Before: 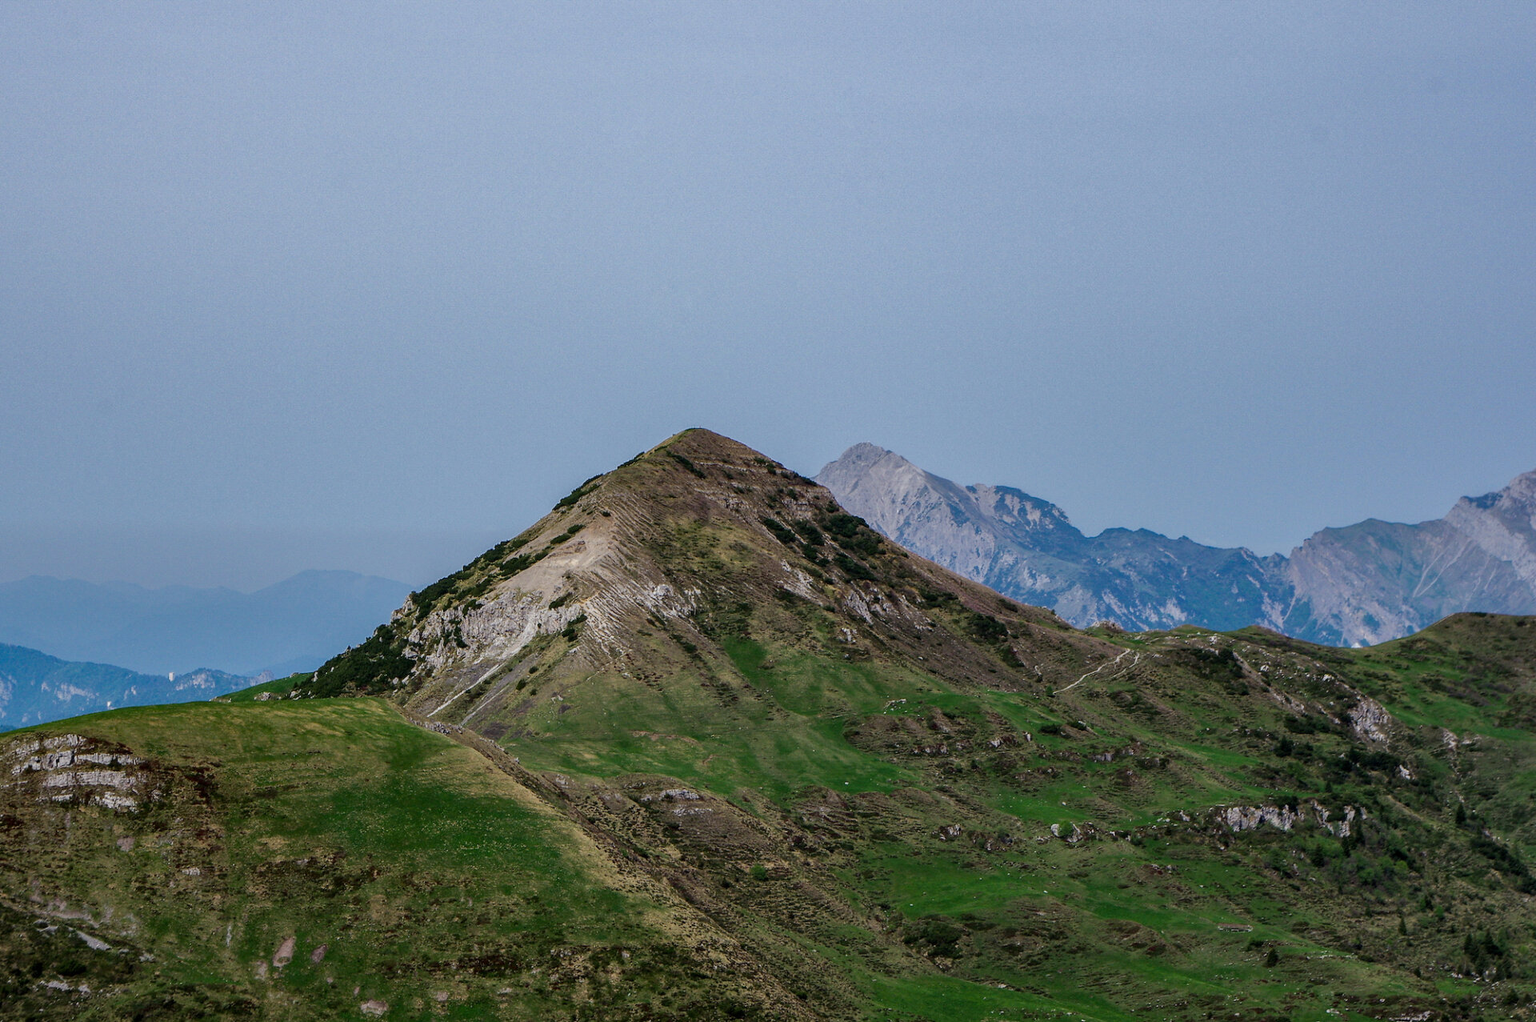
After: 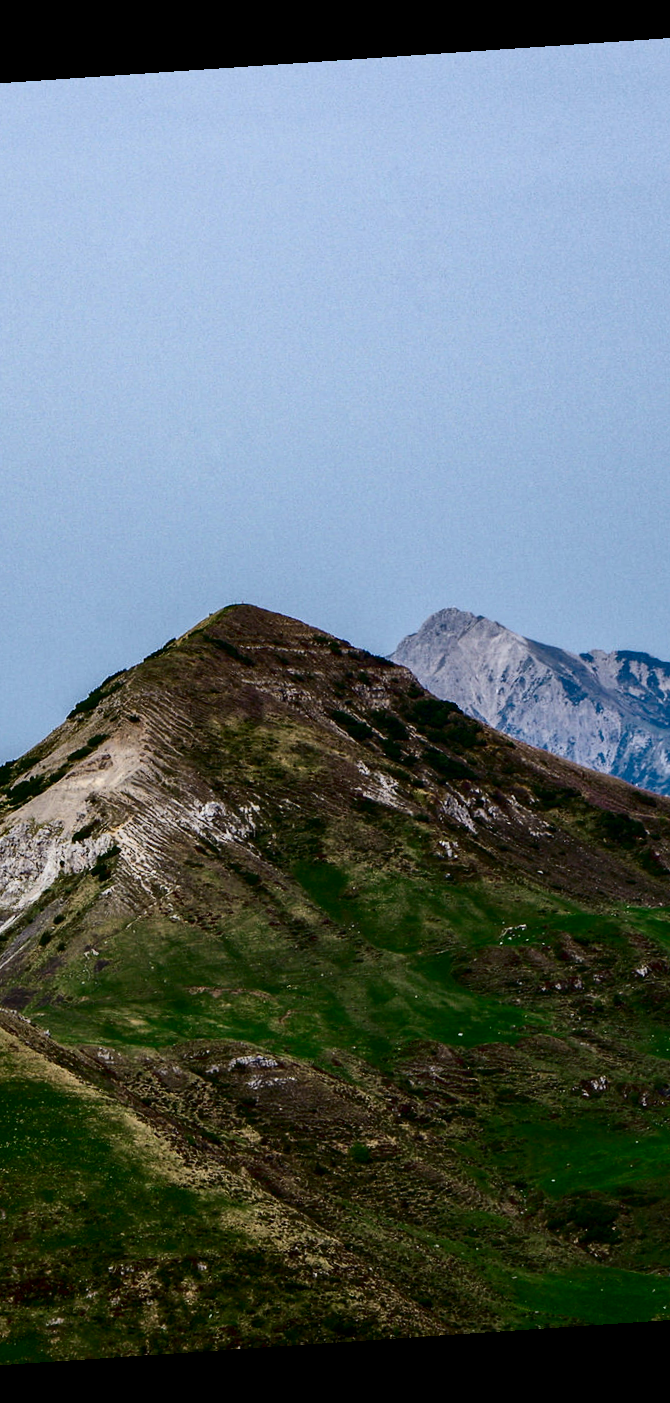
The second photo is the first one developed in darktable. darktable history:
crop: left 33.36%, right 33.36%
rotate and perspective: rotation -4.2°, shear 0.006, automatic cropping off
tone equalizer: on, module defaults
contrast brightness saturation: contrast 0.32, brightness -0.08, saturation 0.17
